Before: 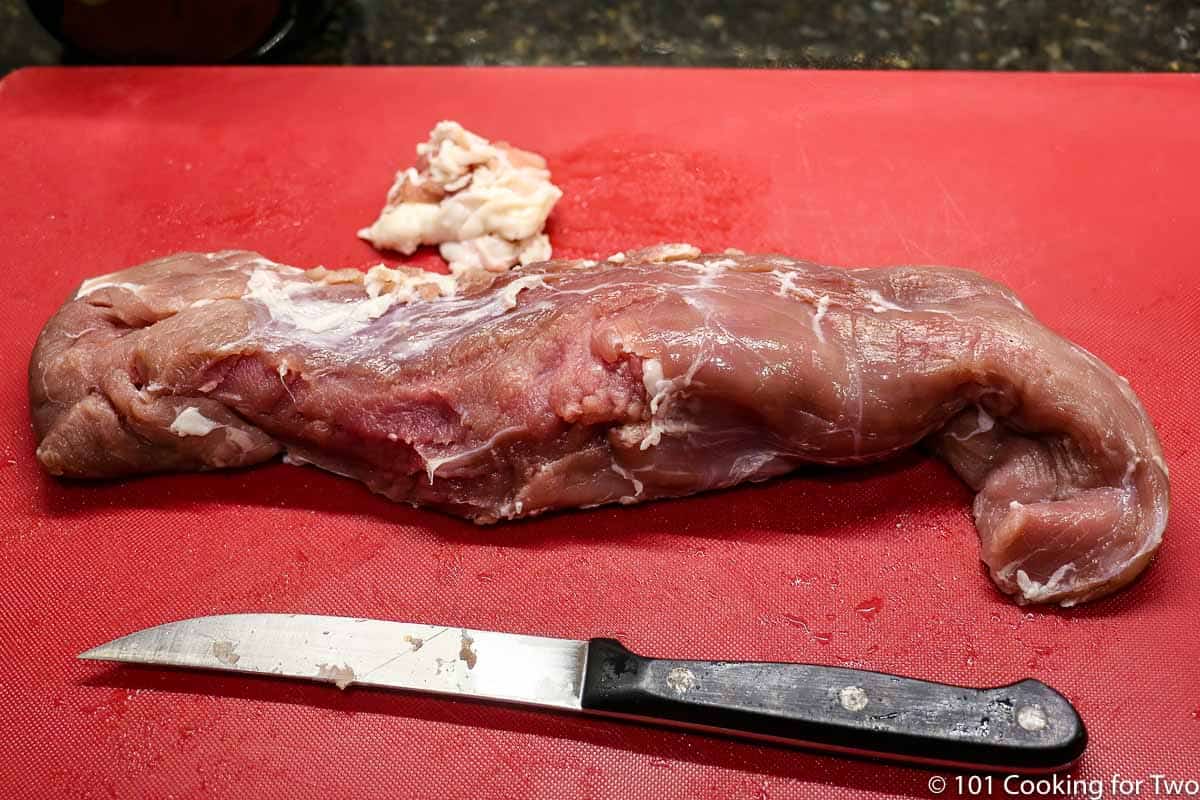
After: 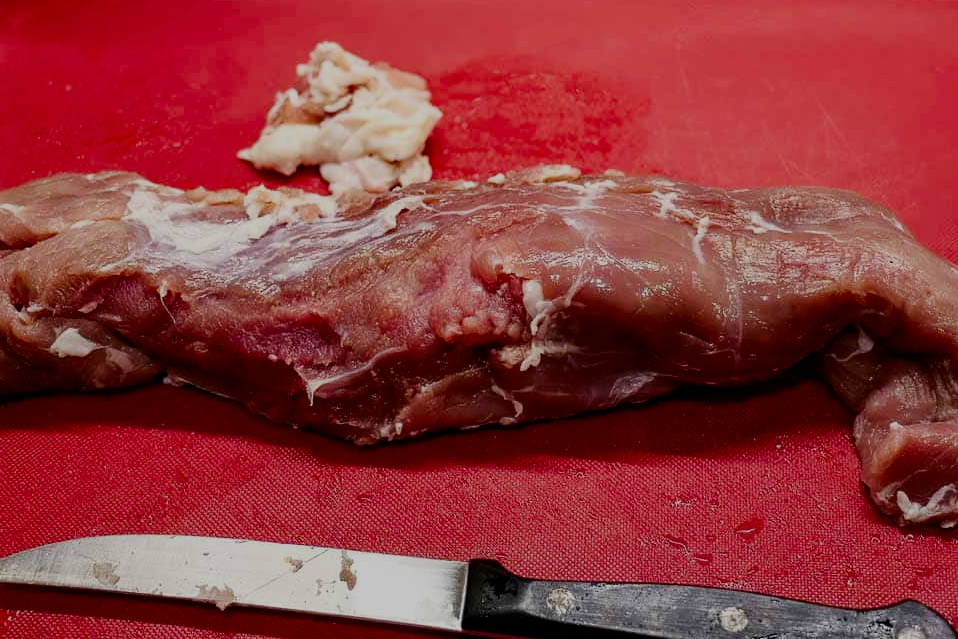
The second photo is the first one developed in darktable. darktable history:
contrast brightness saturation: brightness -0.2, saturation 0.08
crop and rotate: left 10.071%, top 10.071%, right 10.02%, bottom 10.02%
filmic rgb: black relative exposure -7.65 EV, white relative exposure 4.56 EV, hardness 3.61
